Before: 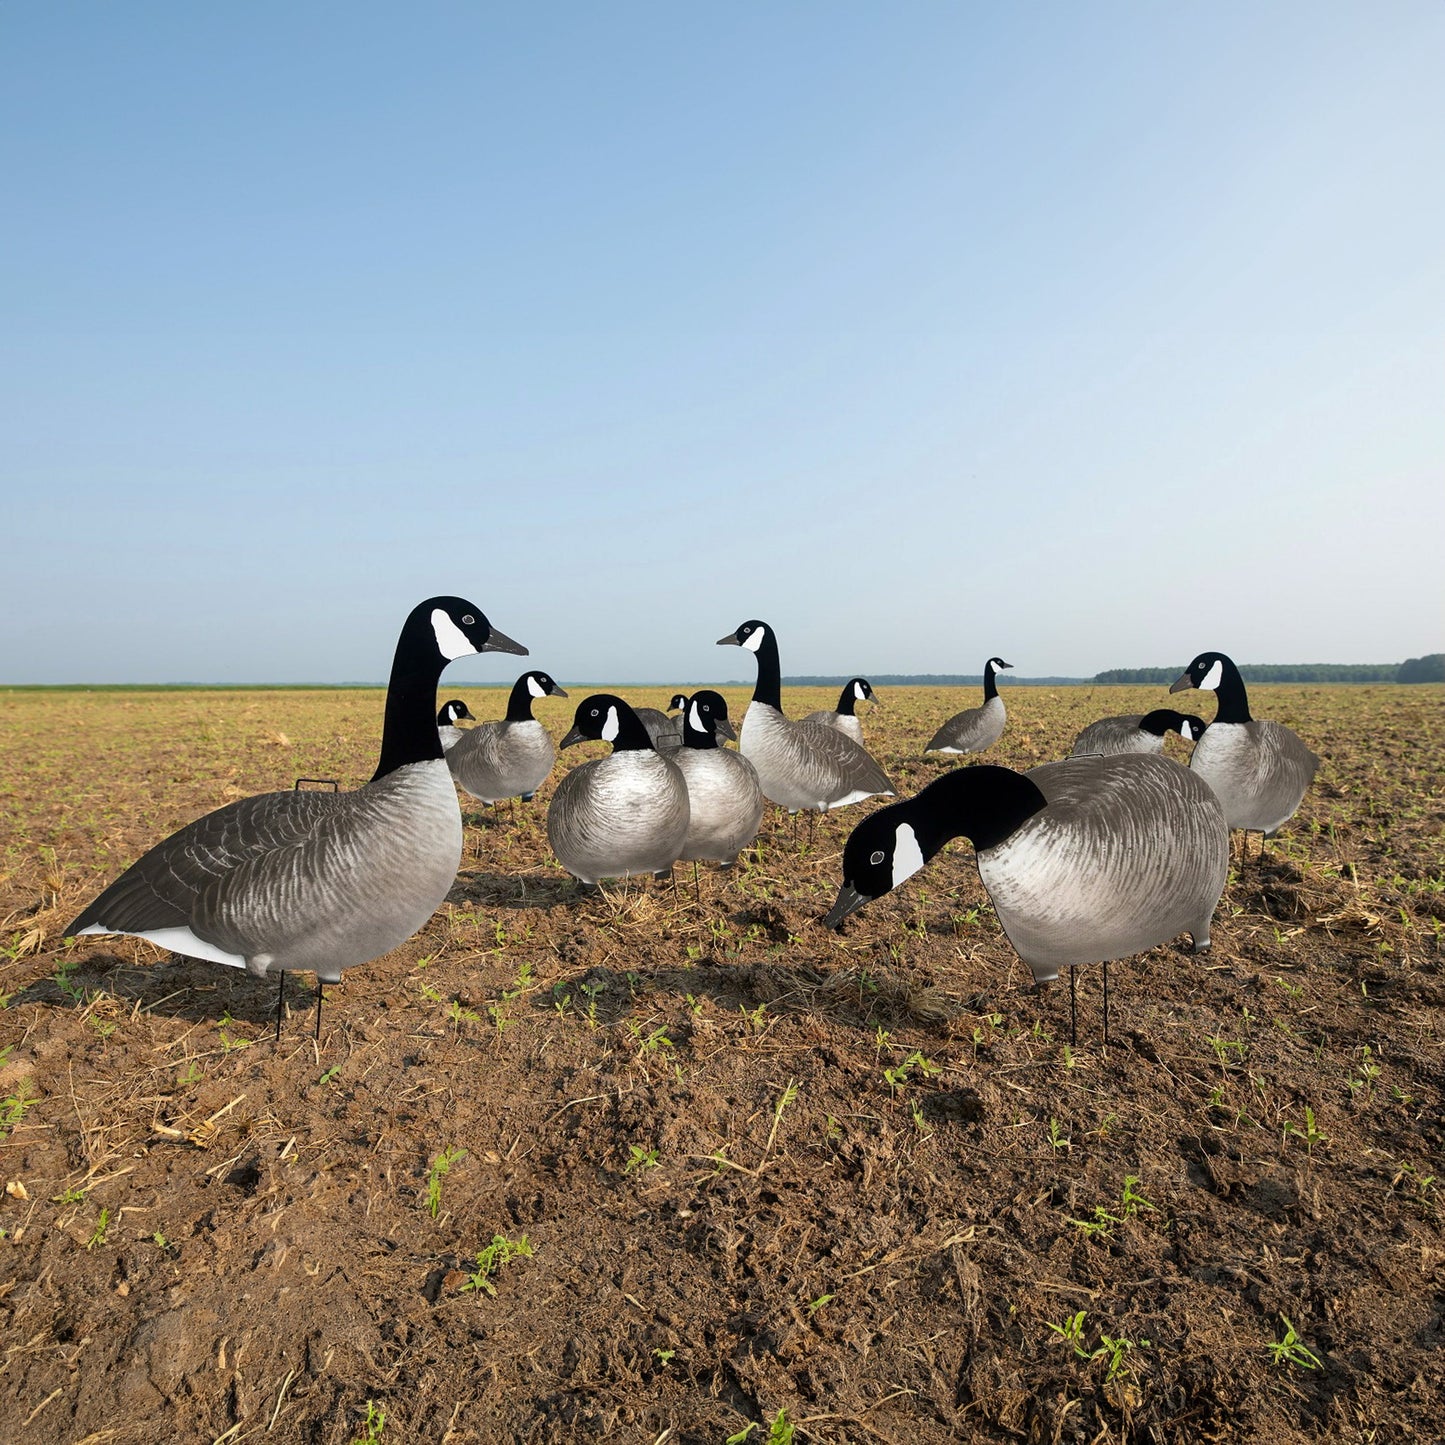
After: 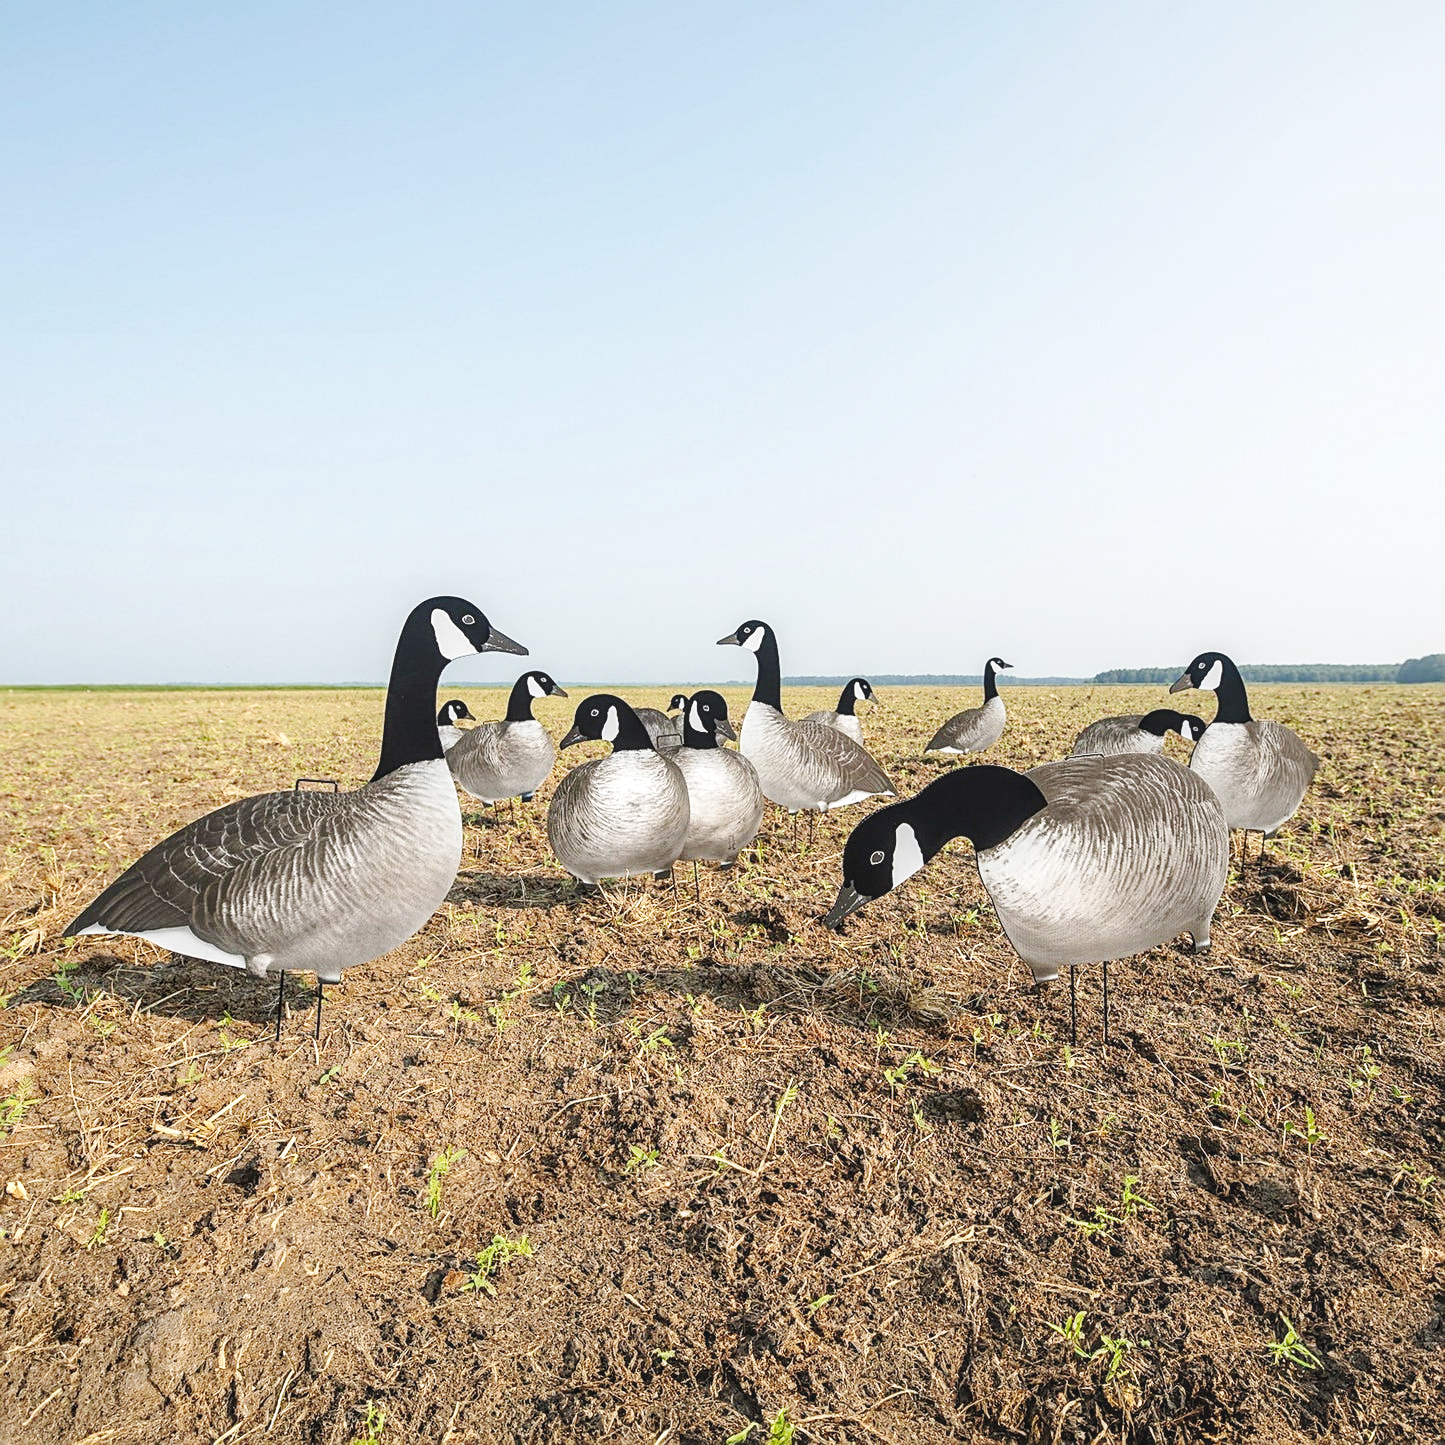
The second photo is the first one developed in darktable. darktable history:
local contrast: on, module defaults
base curve: curves: ch0 [(0, 0.007) (0.028, 0.063) (0.121, 0.311) (0.46, 0.743) (0.859, 0.957) (1, 1)], preserve colors none
sharpen: on, module defaults
